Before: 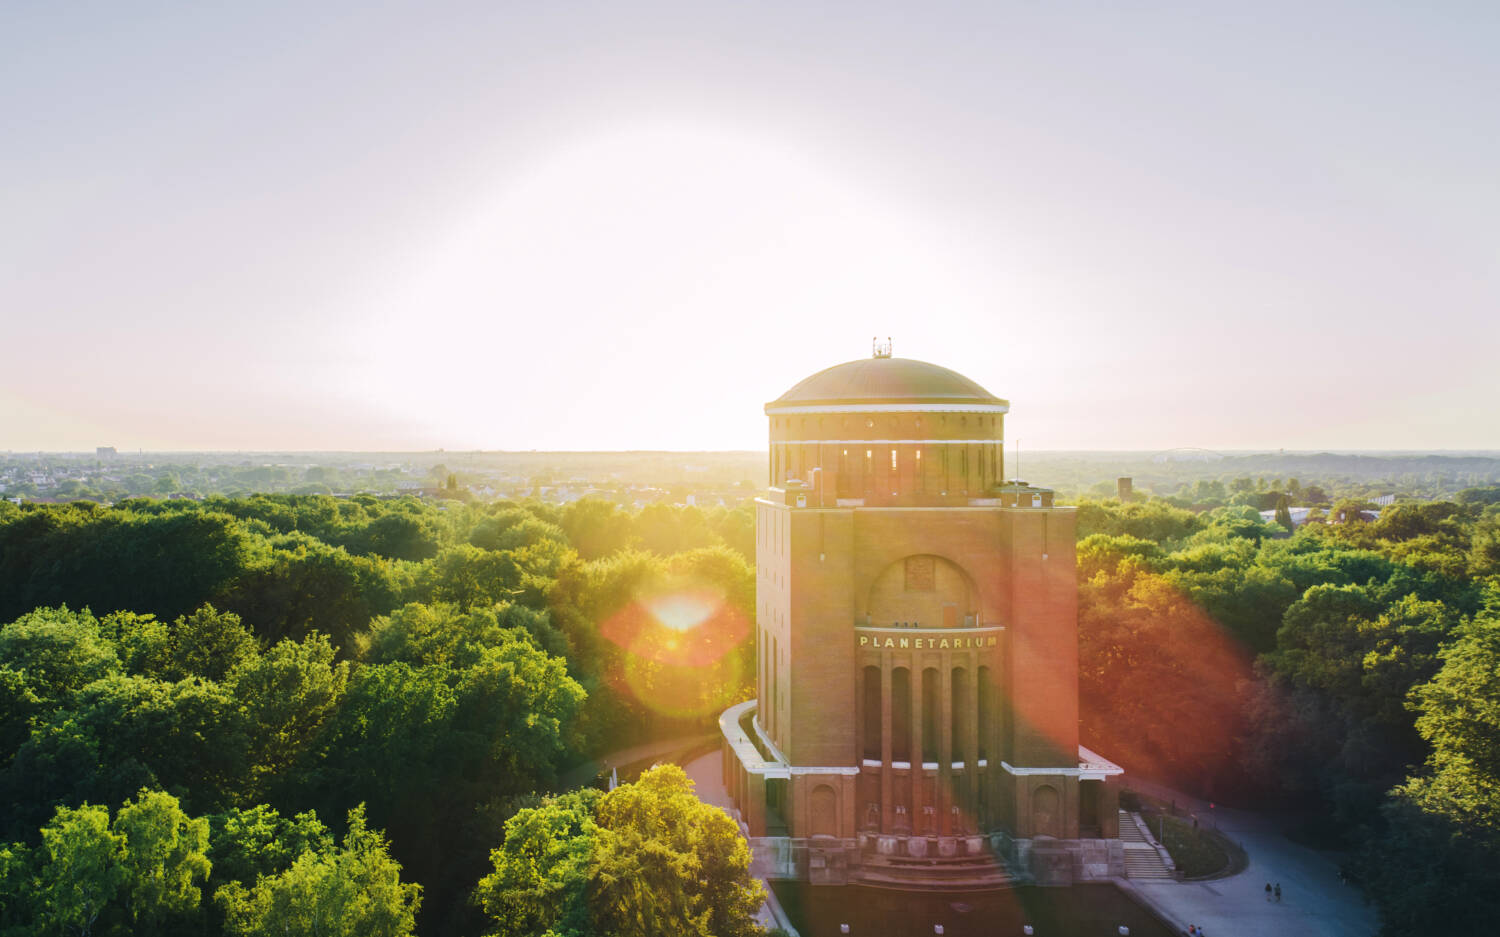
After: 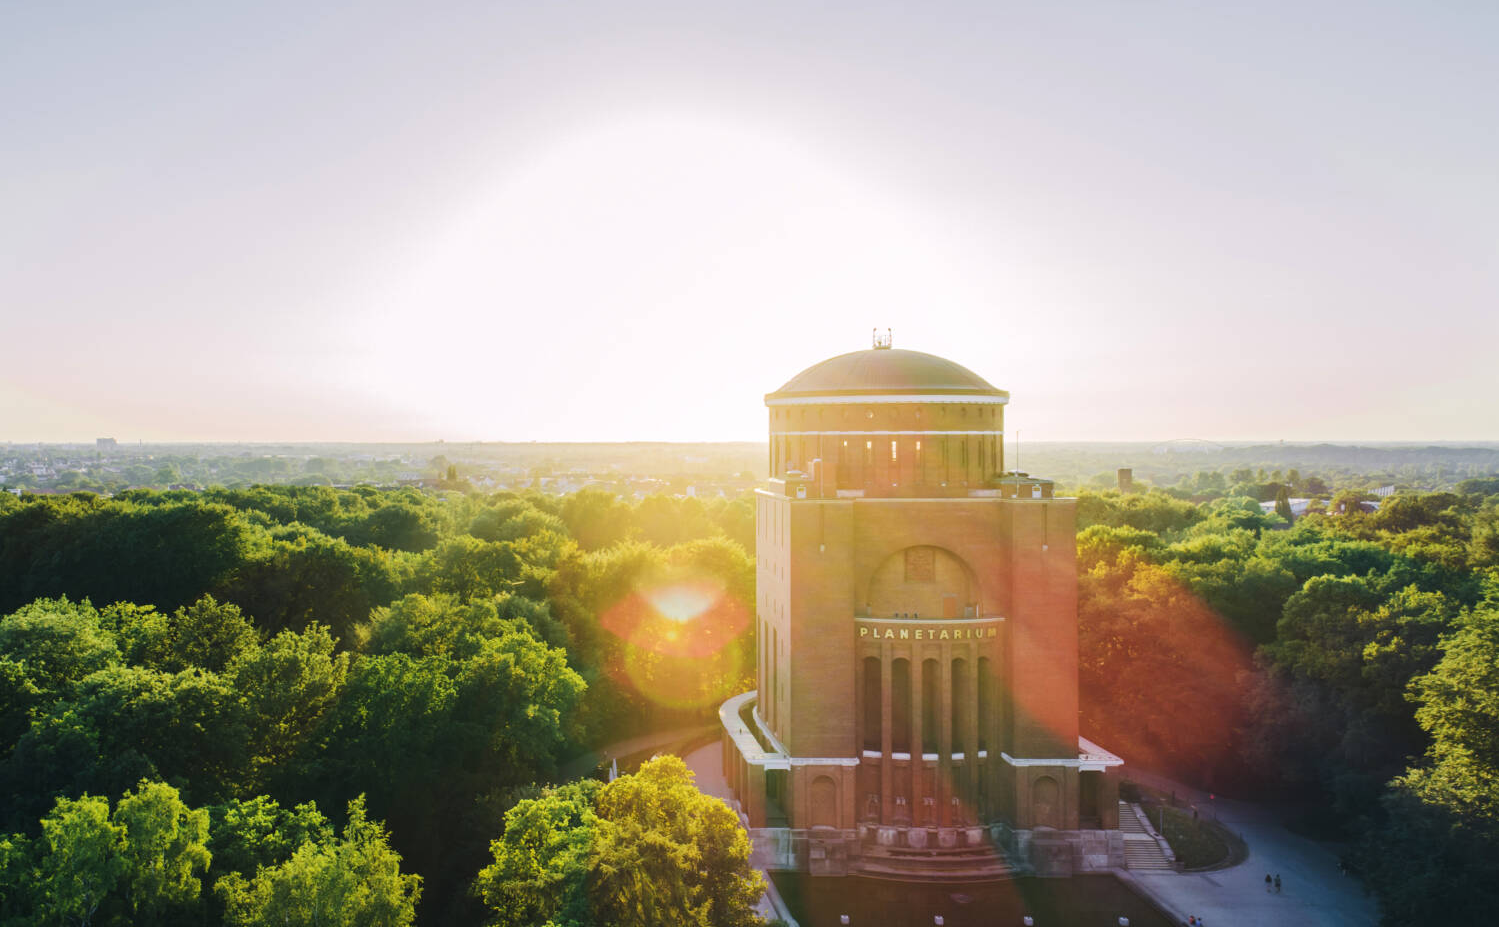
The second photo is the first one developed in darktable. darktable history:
exposure: compensate highlight preservation false
crop: top 1.049%, right 0.001%
